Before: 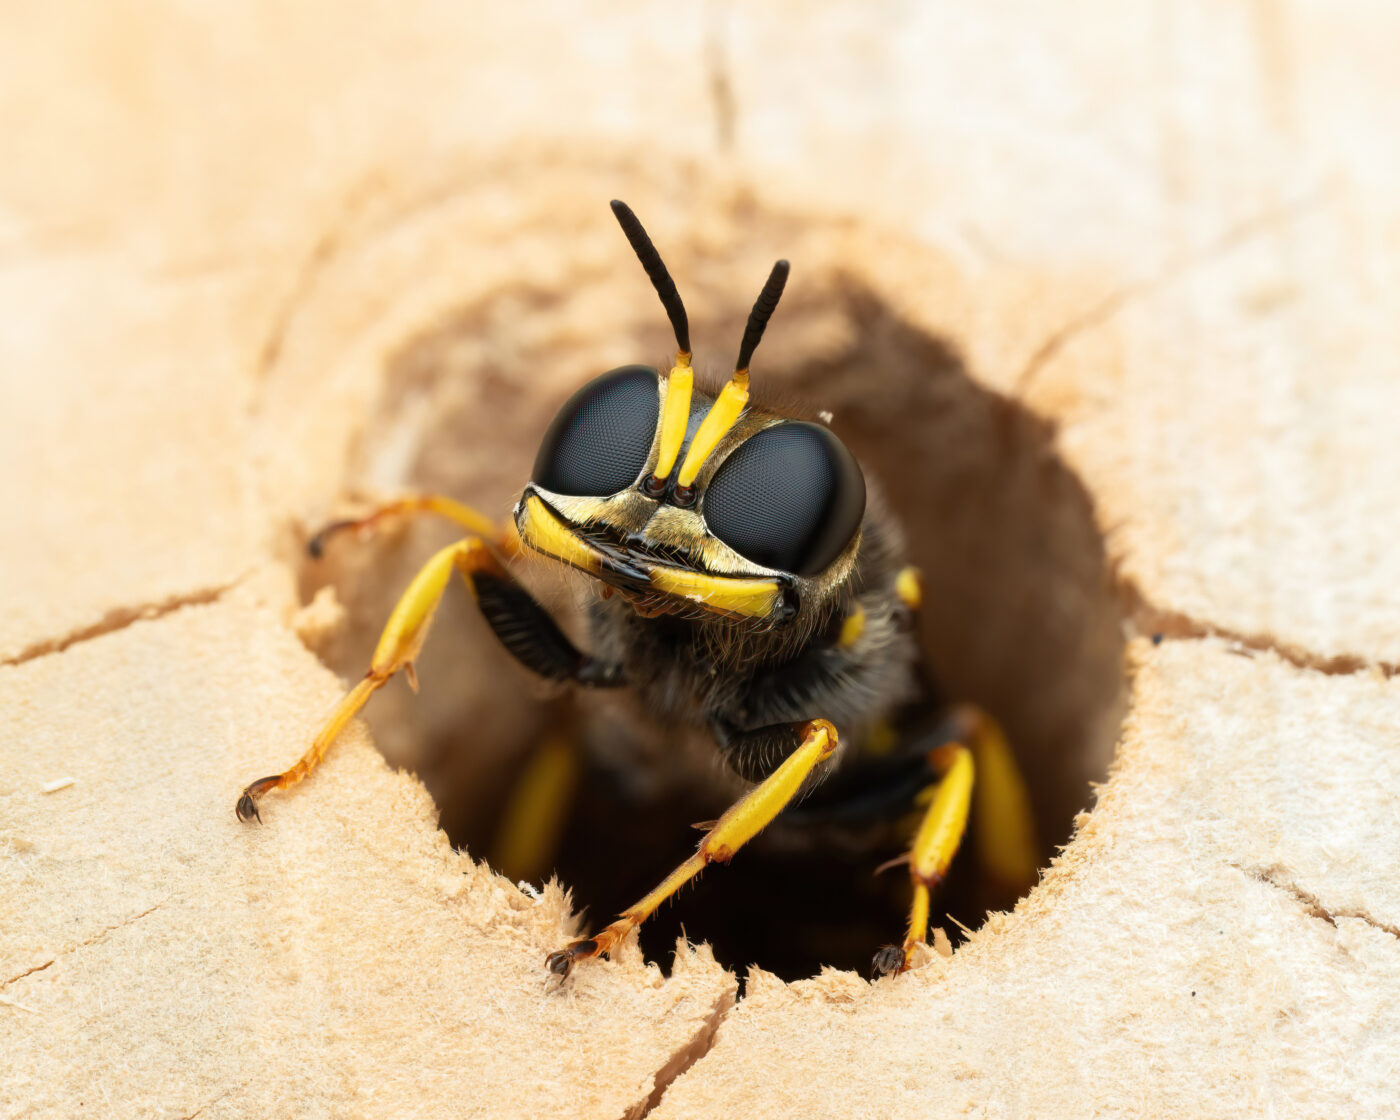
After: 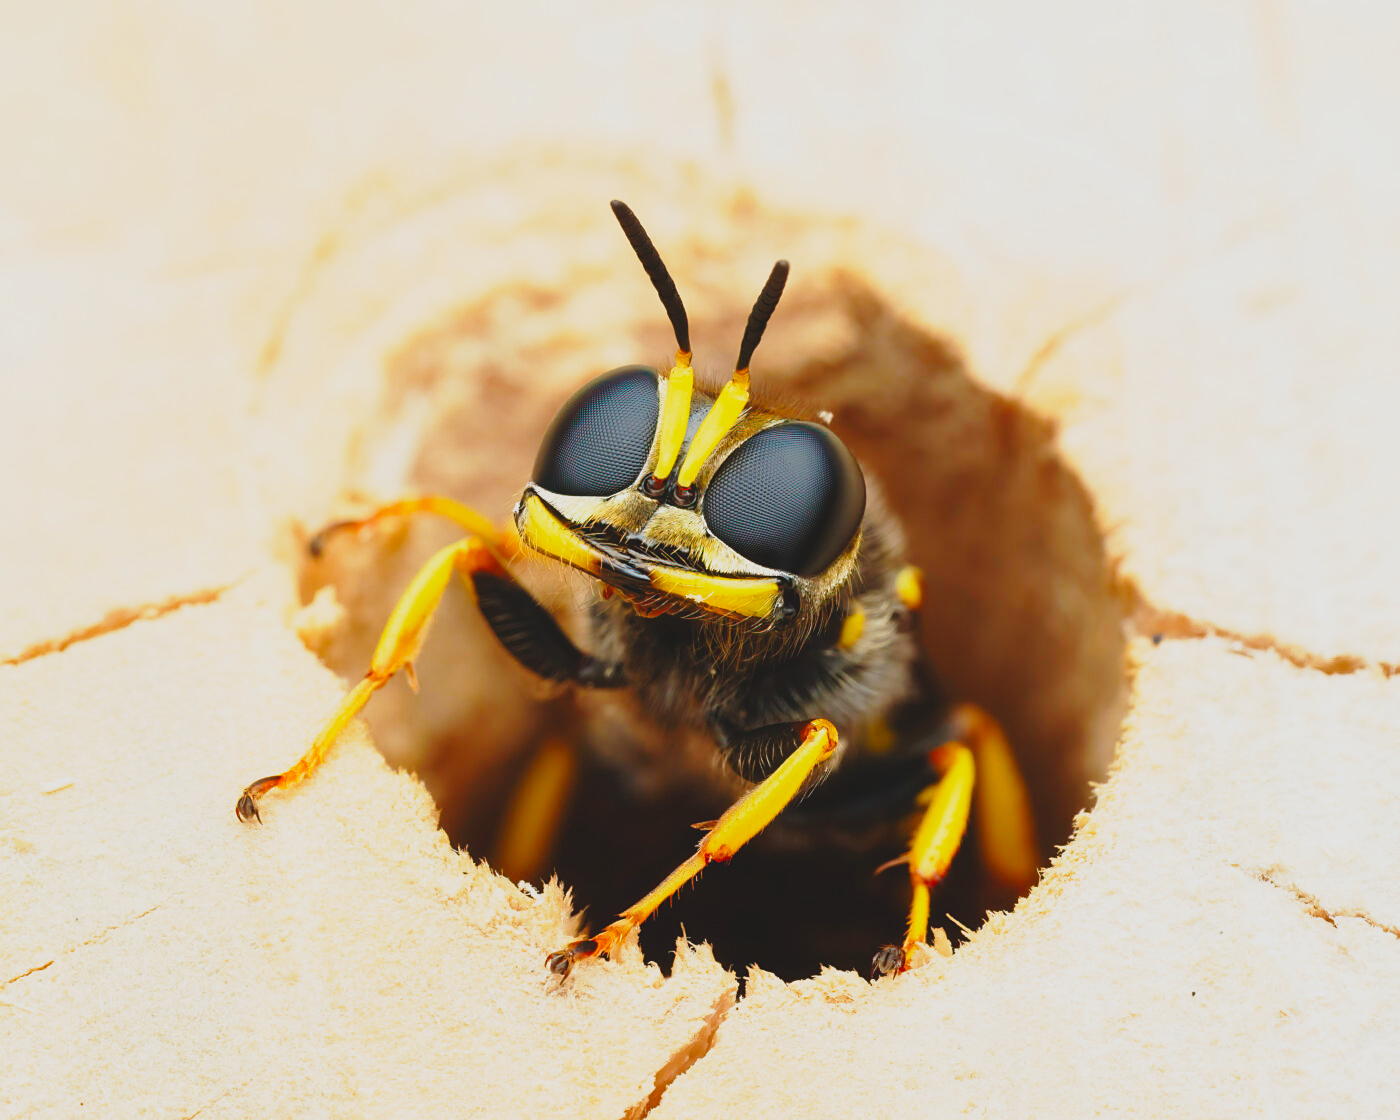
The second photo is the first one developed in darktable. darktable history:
sharpen: radius 1.864, amount 0.398, threshold 1.271
tone equalizer: -8 EV -1.84 EV, -7 EV -1.16 EV, -6 EV -1.62 EV, smoothing diameter 25%, edges refinement/feathering 10, preserve details guided filter
contrast brightness saturation: contrast -0.19, saturation 0.19
base curve: curves: ch0 [(0, 0) (0.028, 0.03) (0.121, 0.232) (0.46, 0.748) (0.859, 0.968) (1, 1)], preserve colors none
